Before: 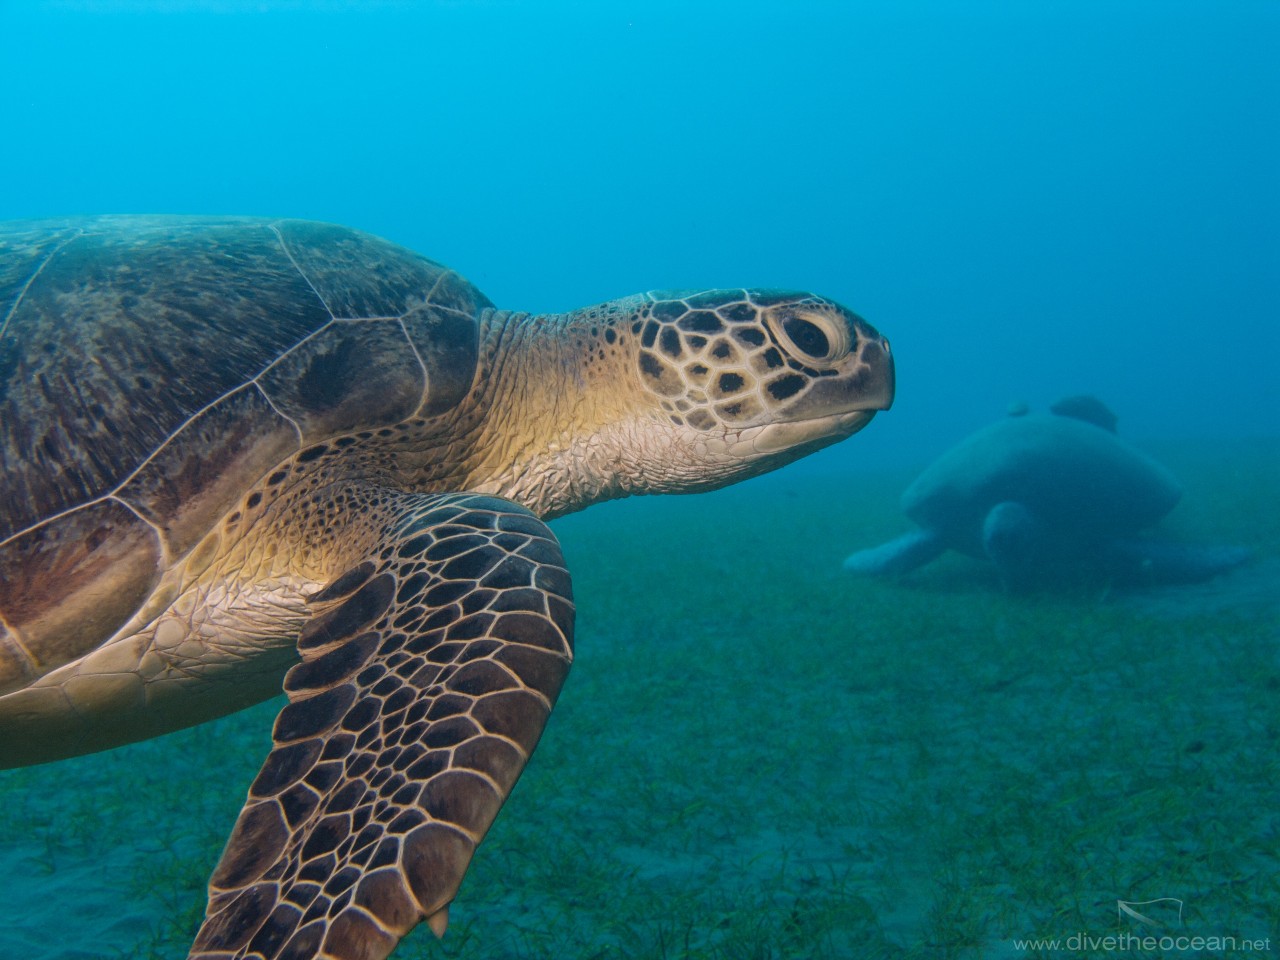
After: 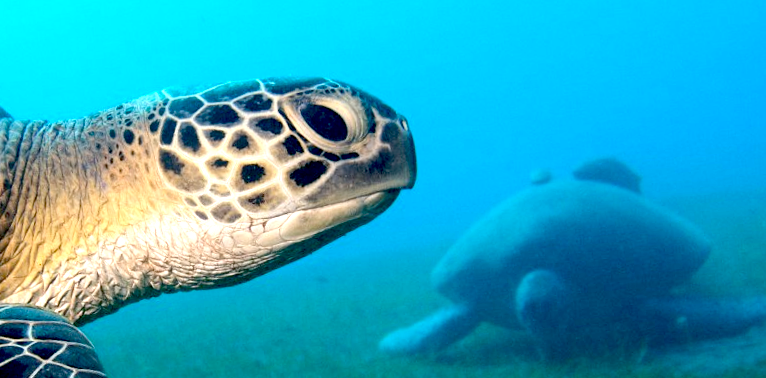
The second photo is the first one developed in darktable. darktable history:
rotate and perspective: rotation -4.57°, crop left 0.054, crop right 0.944, crop top 0.087, crop bottom 0.914
crop: left 36.005%, top 18.293%, right 0.31%, bottom 38.444%
tone equalizer: -8 EV -0.417 EV, -7 EV -0.389 EV, -6 EV -0.333 EV, -5 EV -0.222 EV, -3 EV 0.222 EV, -2 EV 0.333 EV, -1 EV 0.389 EV, +0 EV 0.417 EV, edges refinement/feathering 500, mask exposure compensation -1.57 EV, preserve details no
exposure: black level correction 0.035, exposure 0.9 EV, compensate highlight preservation false
